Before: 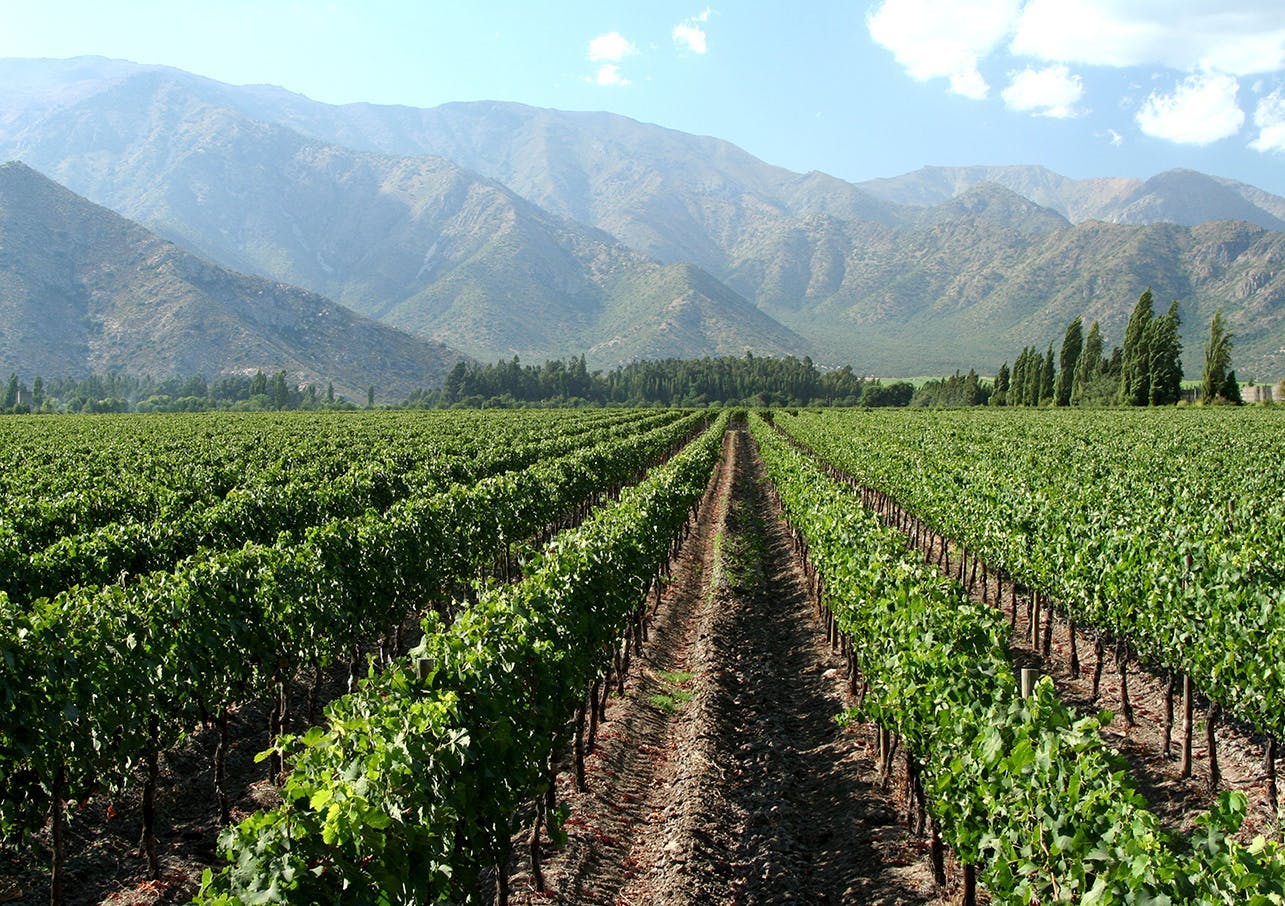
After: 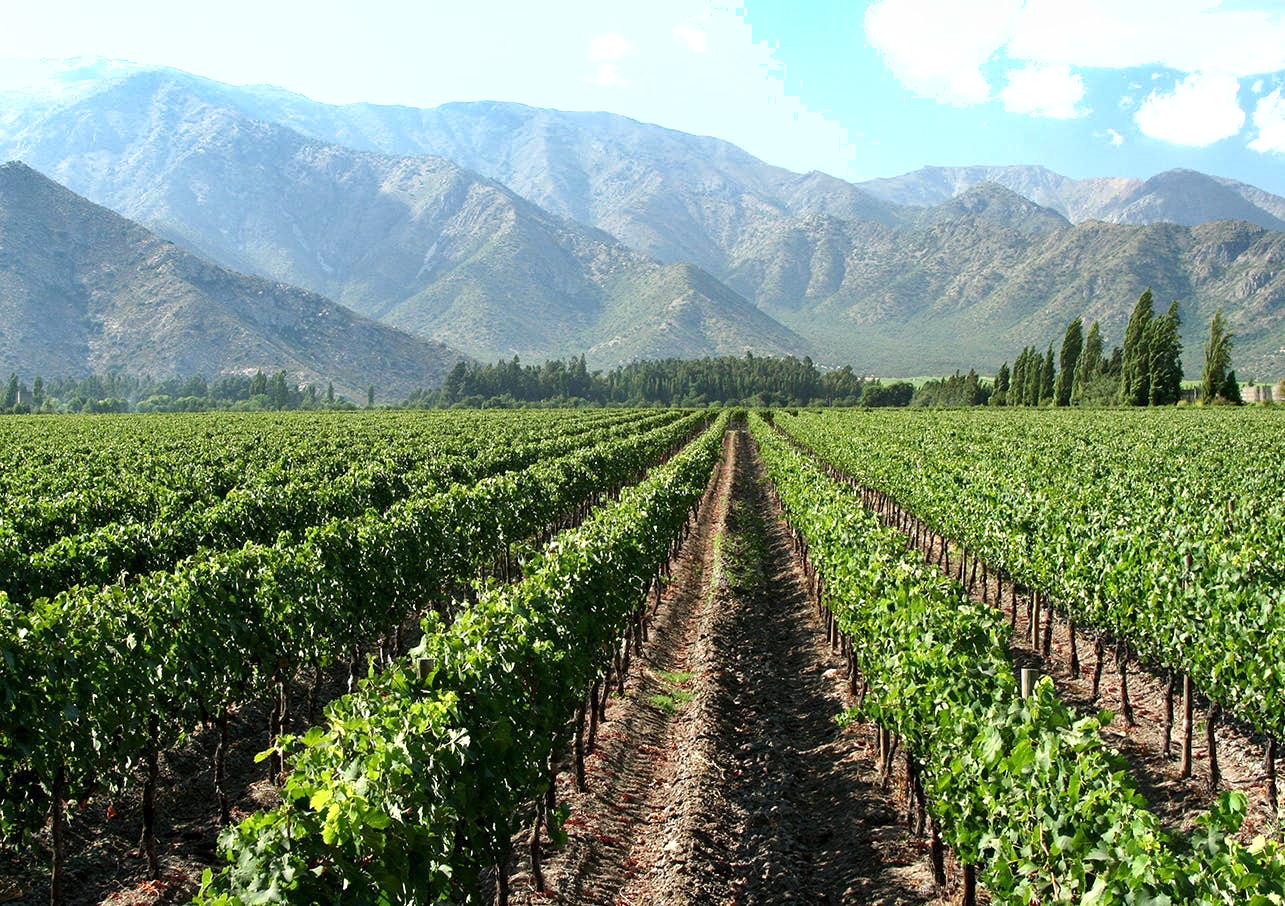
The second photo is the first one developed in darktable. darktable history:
shadows and highlights: shadows 5.58, soften with gaussian
exposure: exposure 0.377 EV, compensate exposure bias true, compensate highlight preservation false
